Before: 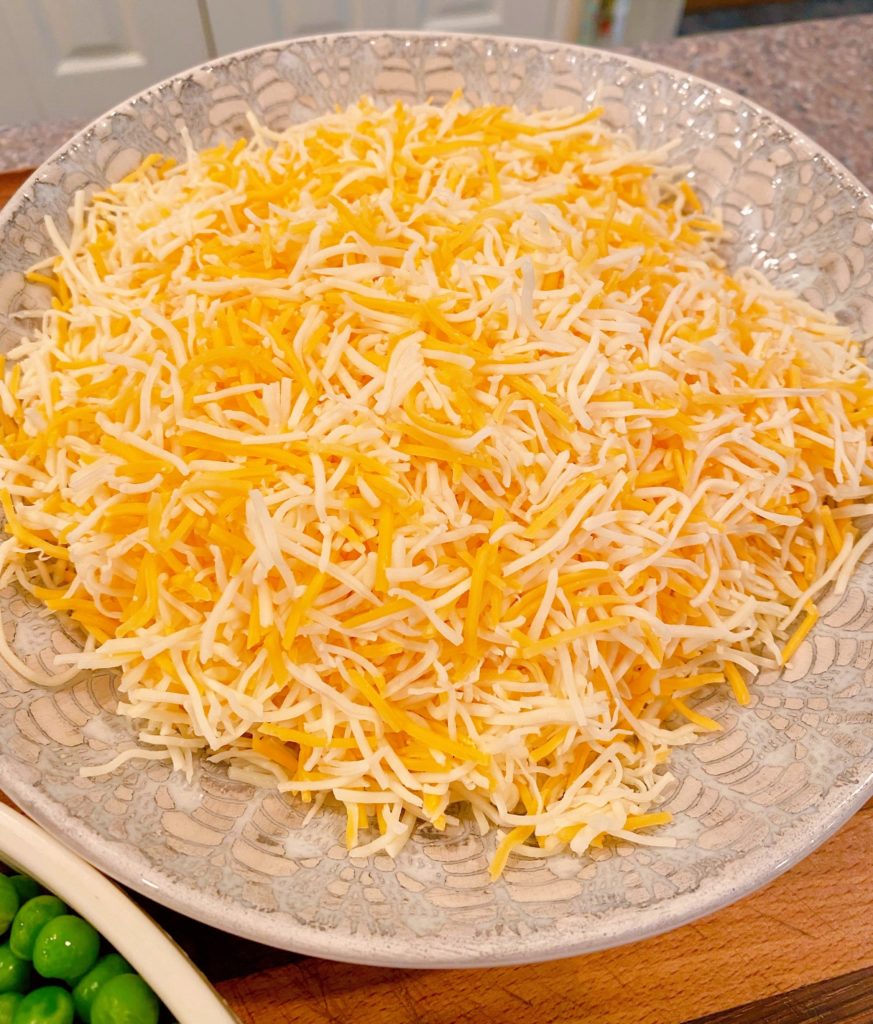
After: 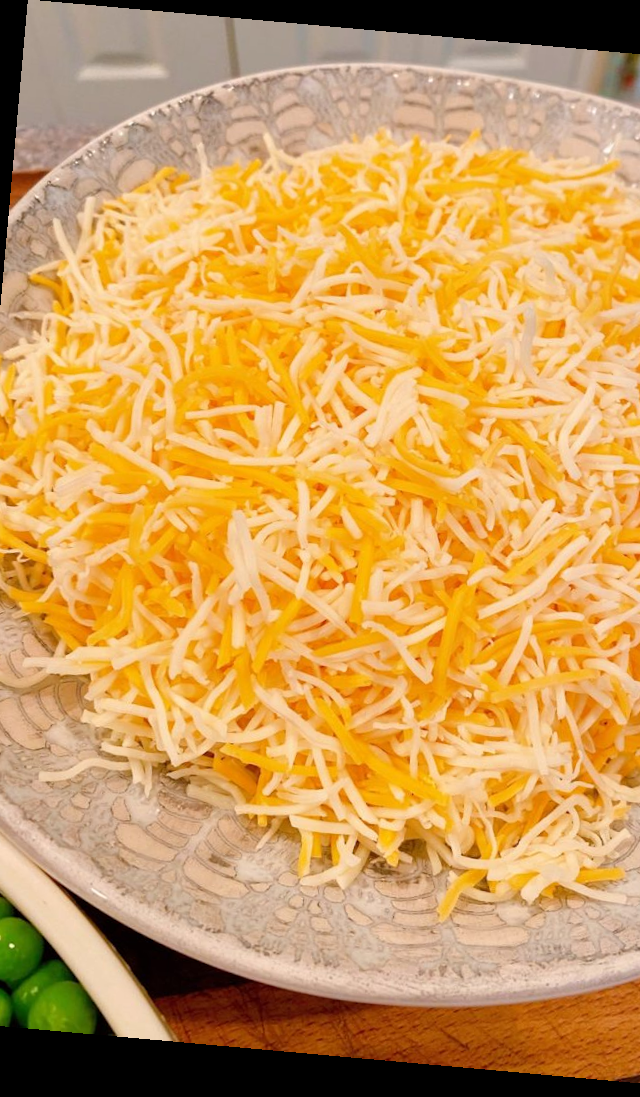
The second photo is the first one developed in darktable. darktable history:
rotate and perspective: rotation 5.12°, automatic cropping off
crop and rotate: left 6.617%, right 26.717%
